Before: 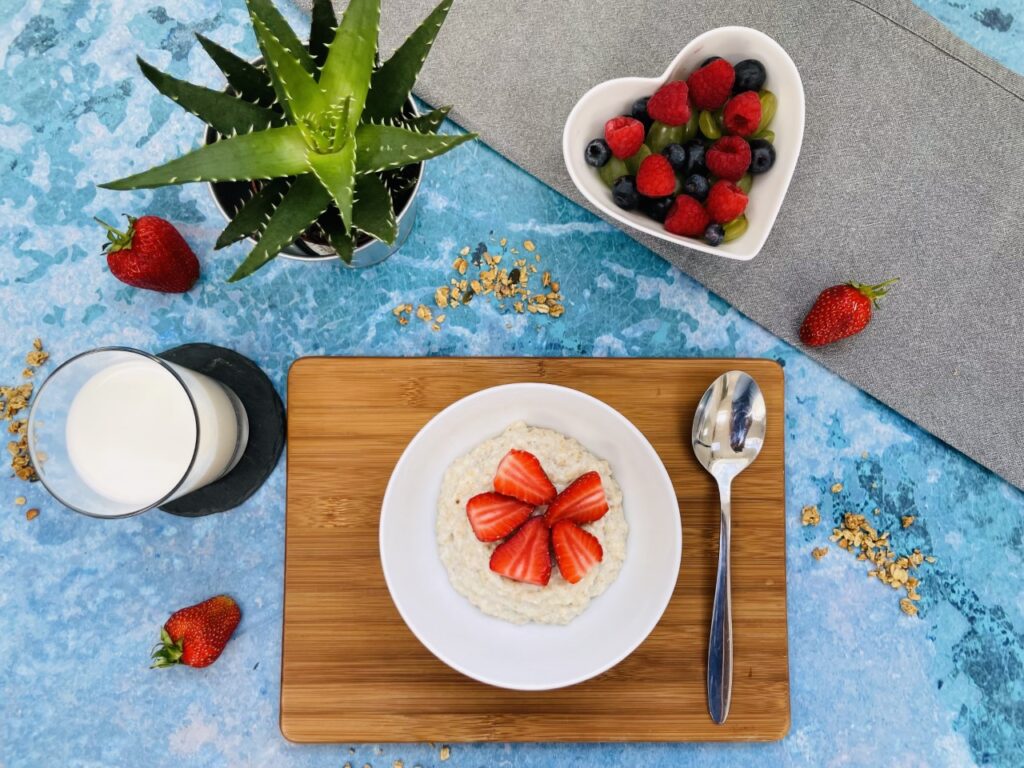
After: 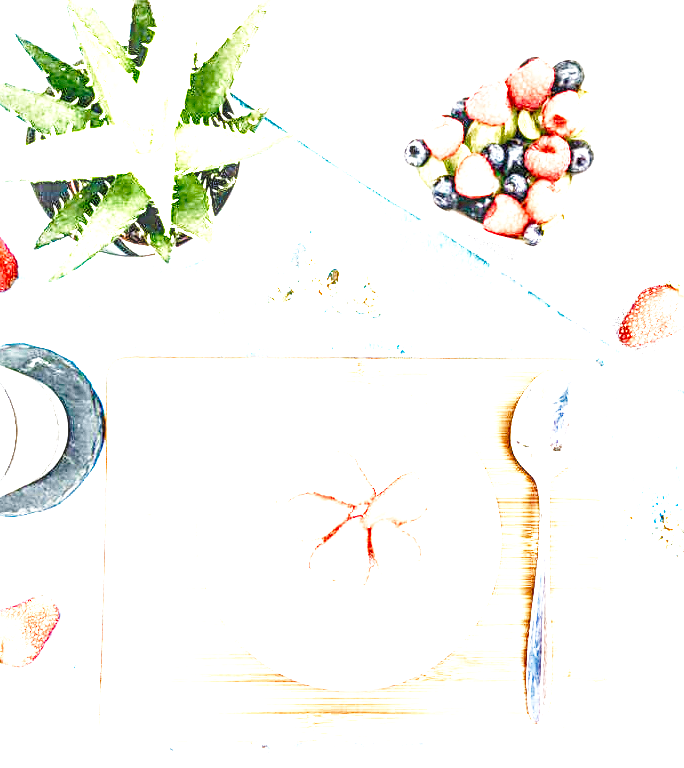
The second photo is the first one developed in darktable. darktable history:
exposure: black level correction 0, exposure 3.972 EV, compensate highlight preservation false
local contrast: highlights 0%, shadows 5%, detail 182%
crop and rotate: left 17.738%, right 15.456%
sharpen: on, module defaults
base curve: curves: ch0 [(0, 0) (0.028, 0.03) (0.121, 0.232) (0.46, 0.748) (0.859, 0.968) (1, 1)], preserve colors none
color balance rgb: global offset › luminance -0.373%, perceptual saturation grading › global saturation 20%, perceptual saturation grading › highlights -49.53%, perceptual saturation grading › shadows 25.679%, global vibrance 25.038%, contrast 20.18%
